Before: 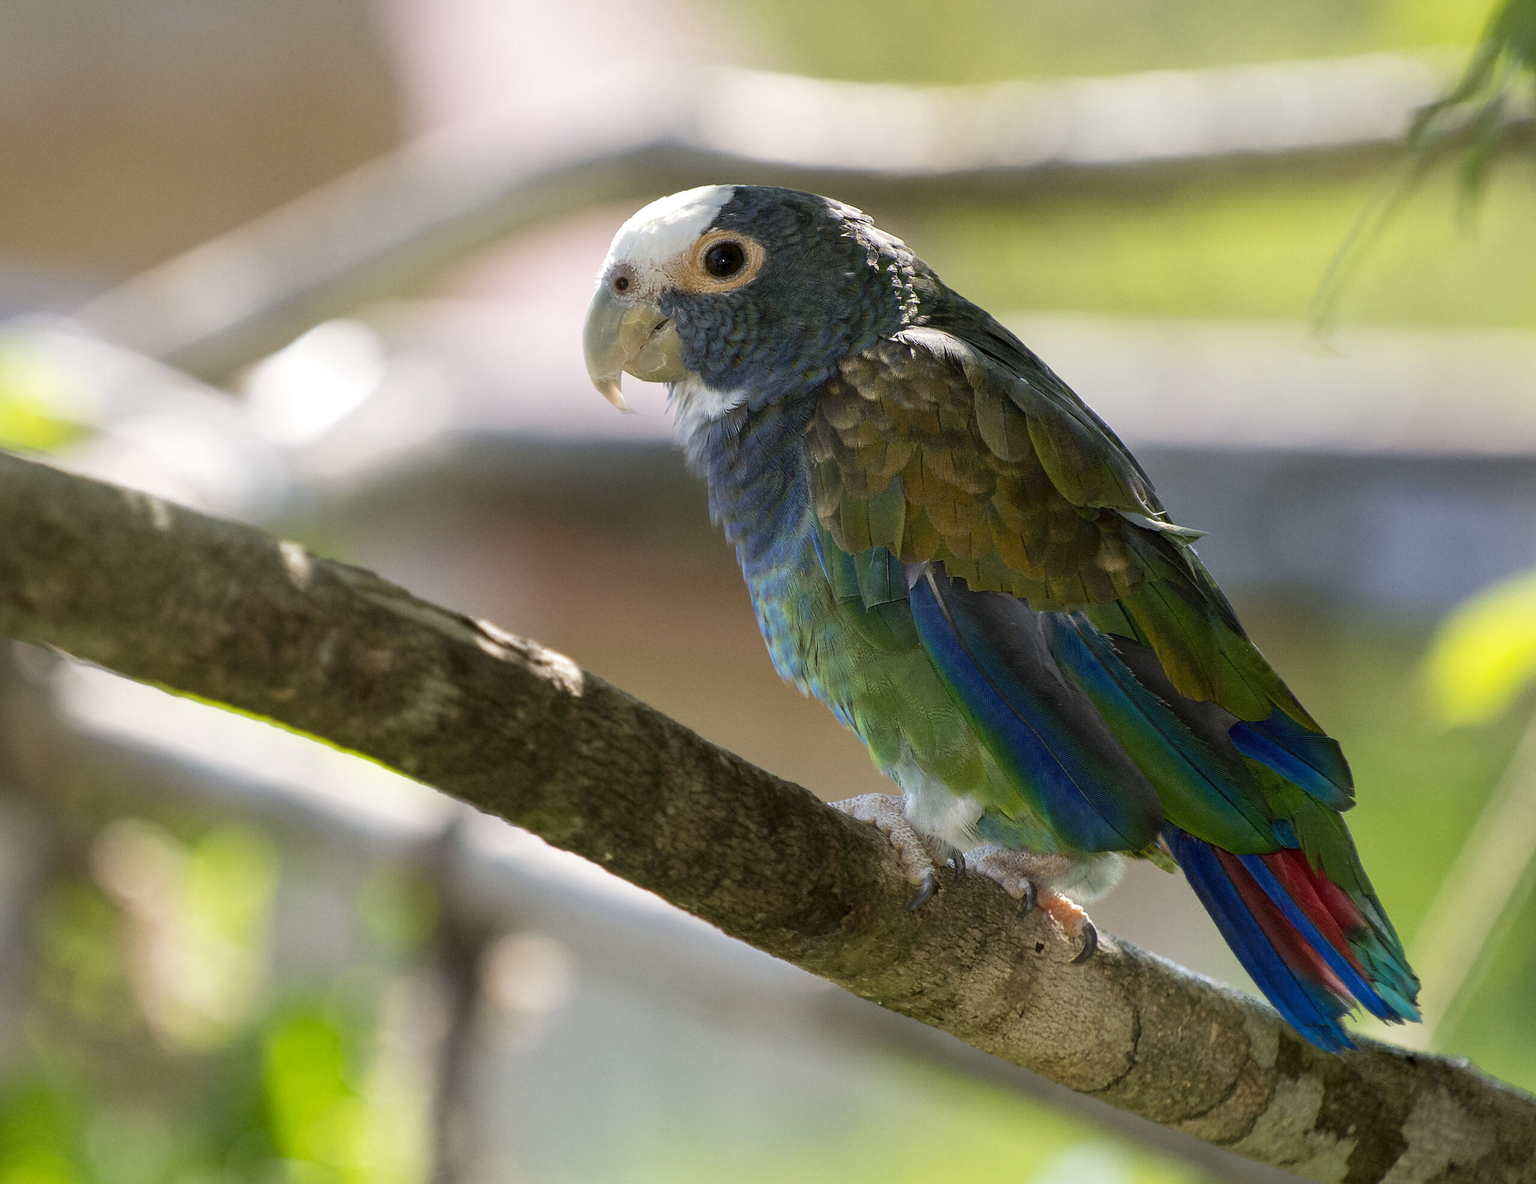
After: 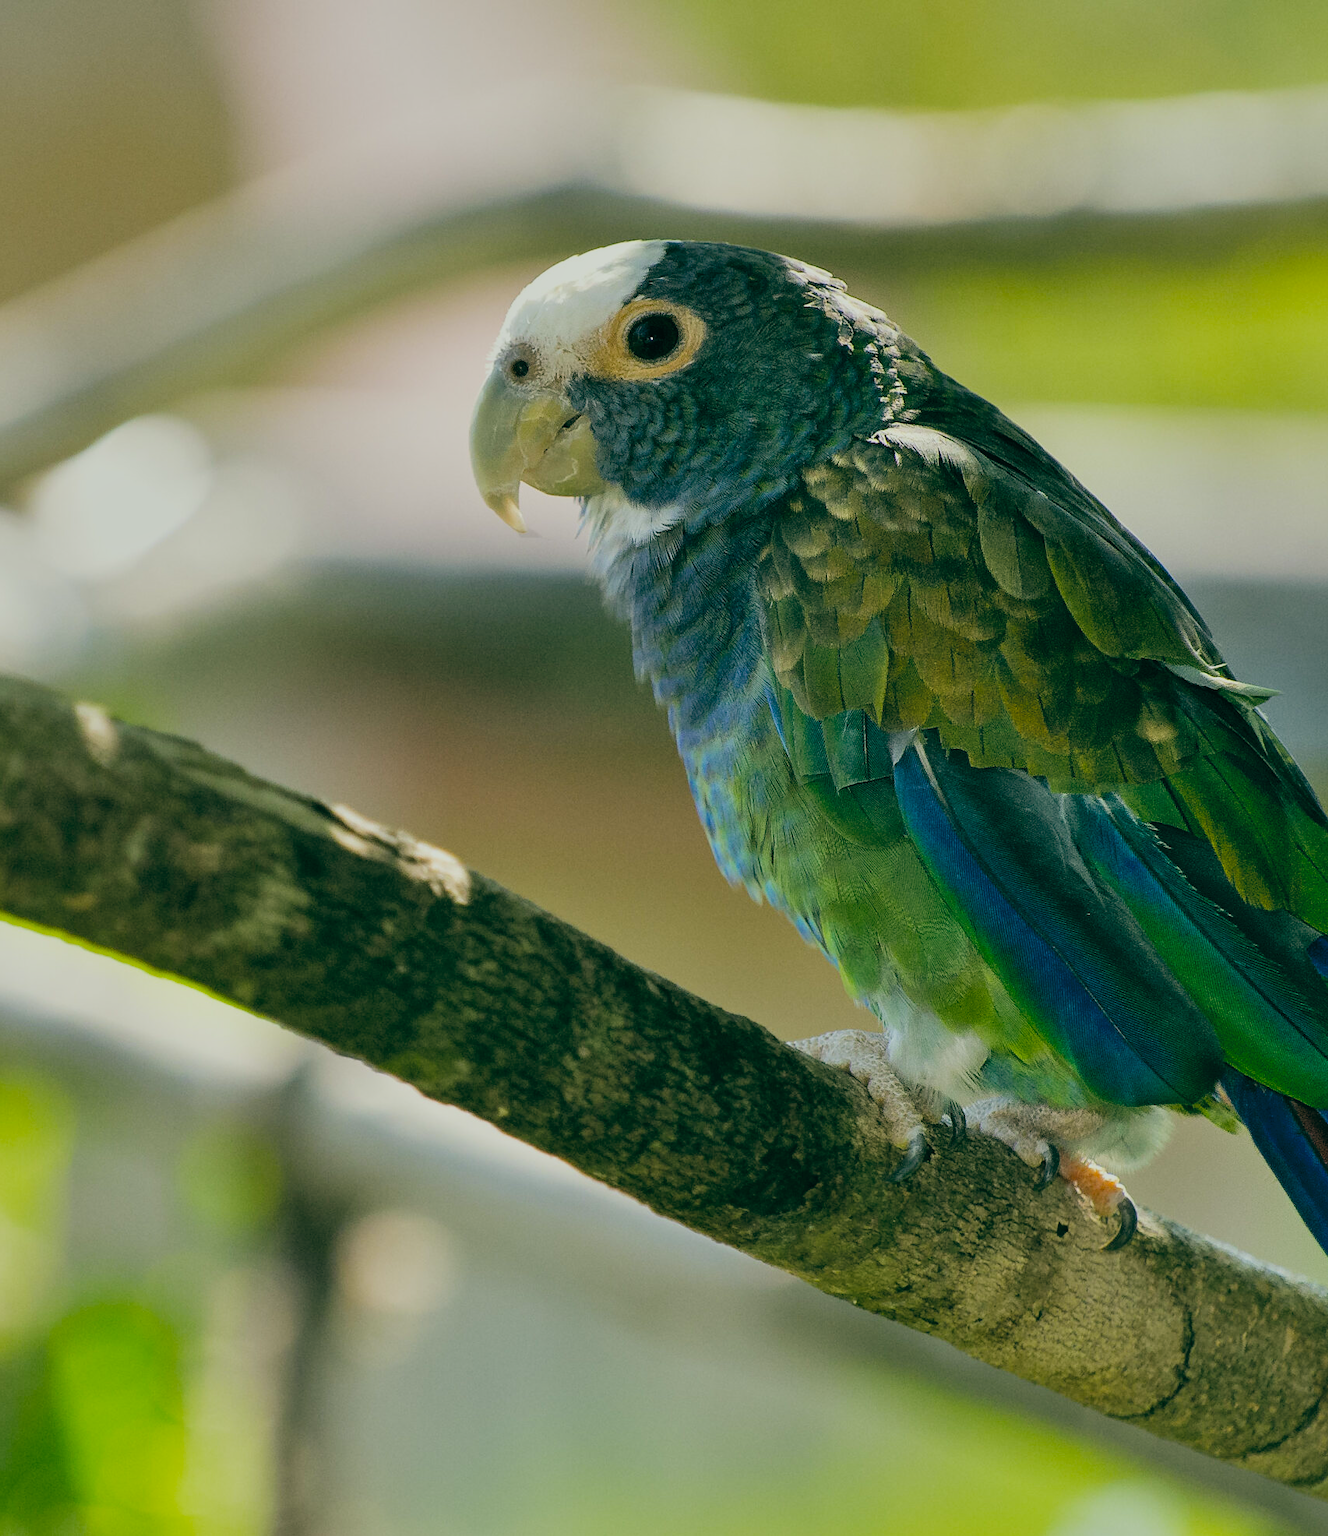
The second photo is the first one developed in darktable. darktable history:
crop and rotate: left 14.436%, right 18.898%
white balance: red 0.983, blue 1.036
filmic rgb: black relative exposure -7.75 EV, white relative exposure 4.4 EV, threshold 3 EV, hardness 3.76, latitude 38.11%, contrast 0.966, highlights saturation mix 10%, shadows ↔ highlights balance 4.59%, color science v4 (2020), enable highlight reconstruction true
shadows and highlights: low approximation 0.01, soften with gaussian
color balance: lift [1.005, 0.99, 1.007, 1.01], gamma [1, 1.034, 1.032, 0.966], gain [0.873, 1.055, 1.067, 0.933]
exposure: exposure 0.127 EV, compensate highlight preservation false
